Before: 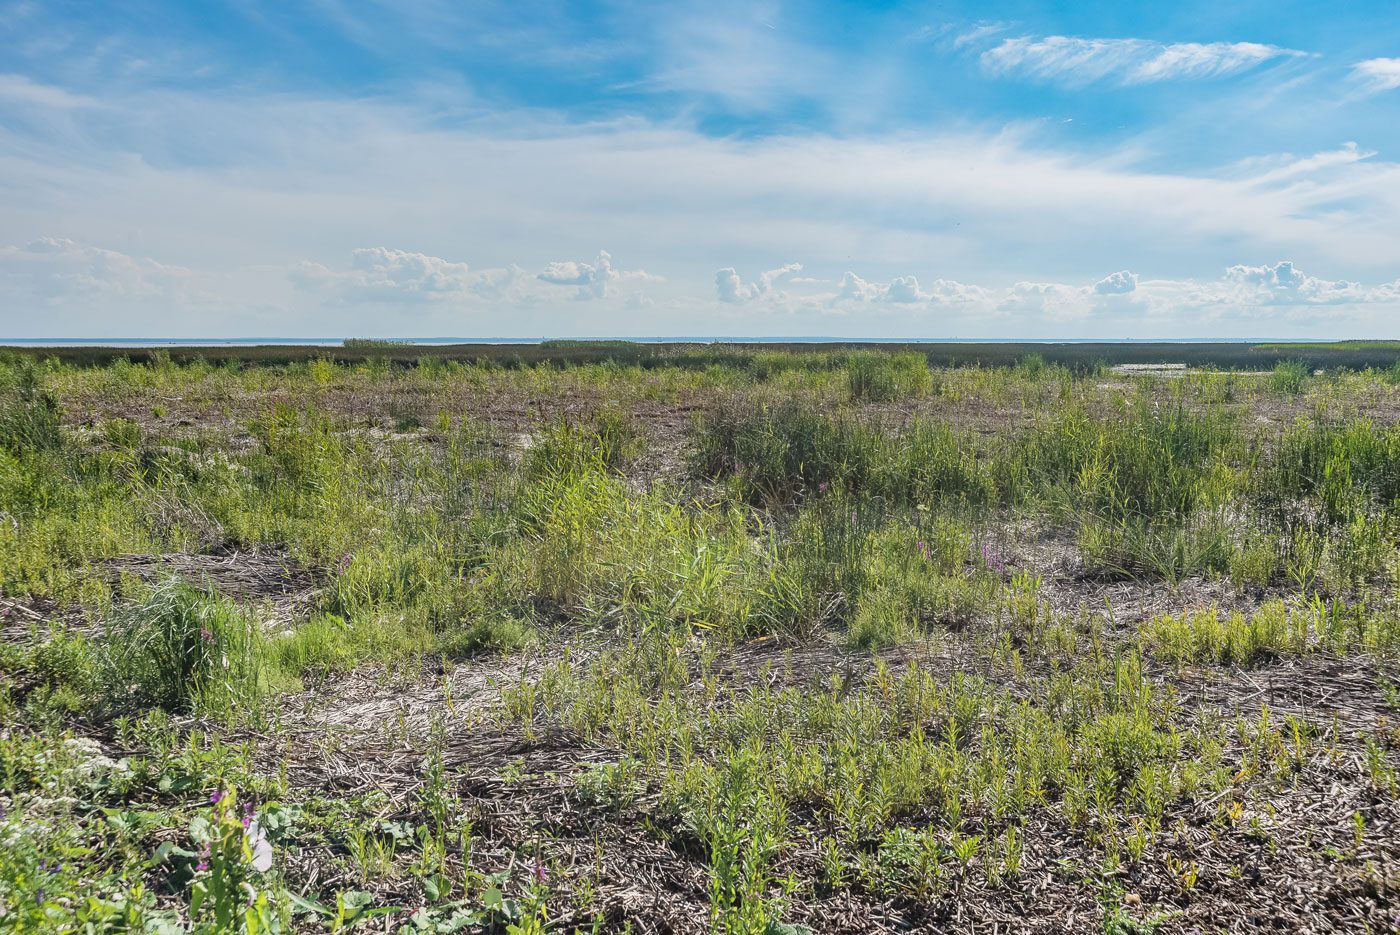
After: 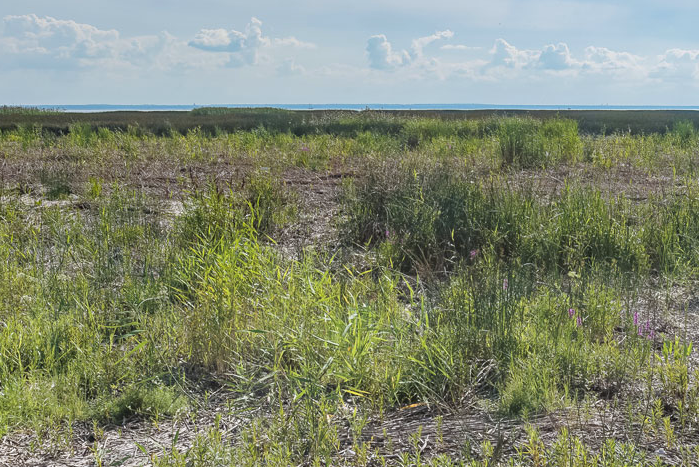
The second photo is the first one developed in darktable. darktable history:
white balance: red 0.988, blue 1.017
crop: left 25%, top 25%, right 25%, bottom 25%
